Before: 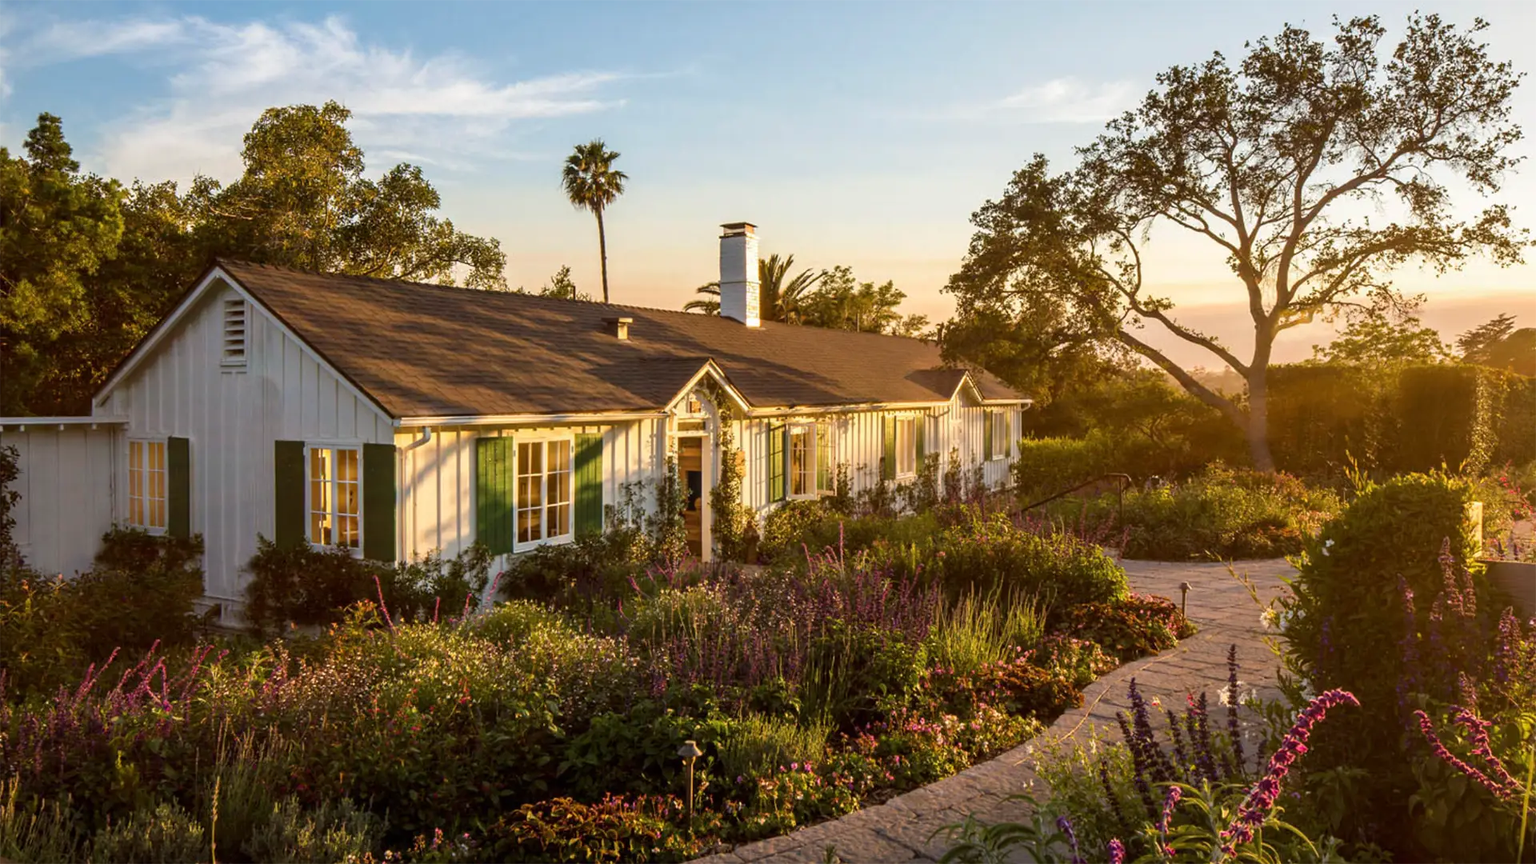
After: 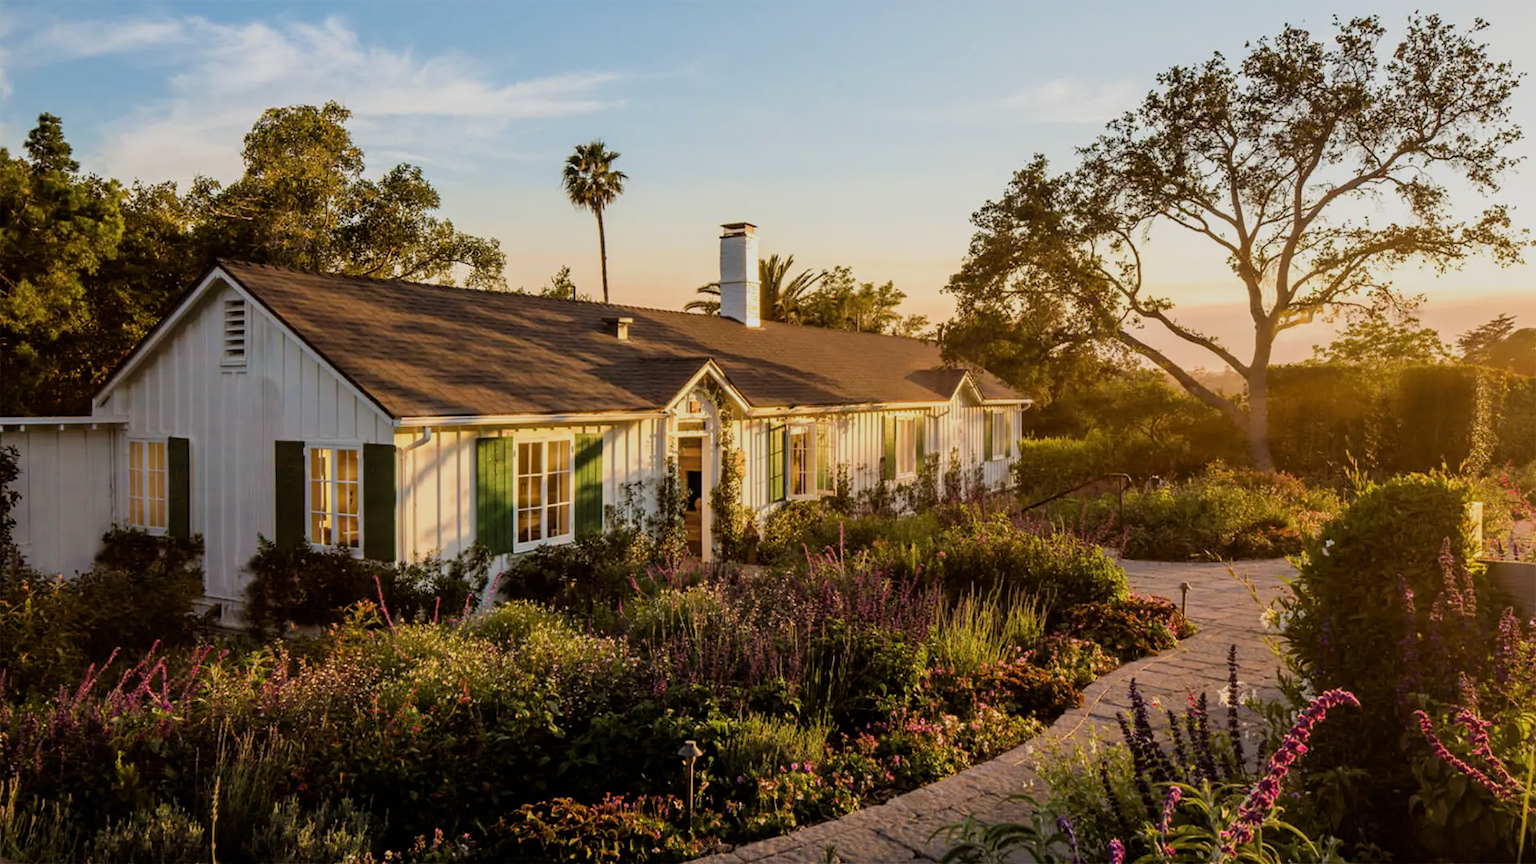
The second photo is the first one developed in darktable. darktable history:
bloom: size 15%, threshold 97%, strength 7%
filmic rgb: black relative exposure -7.92 EV, white relative exposure 4.13 EV, threshold 3 EV, hardness 4.02, latitude 51.22%, contrast 1.013, shadows ↔ highlights balance 5.35%, color science v5 (2021), contrast in shadows safe, contrast in highlights safe, enable highlight reconstruction true
white balance: emerald 1
